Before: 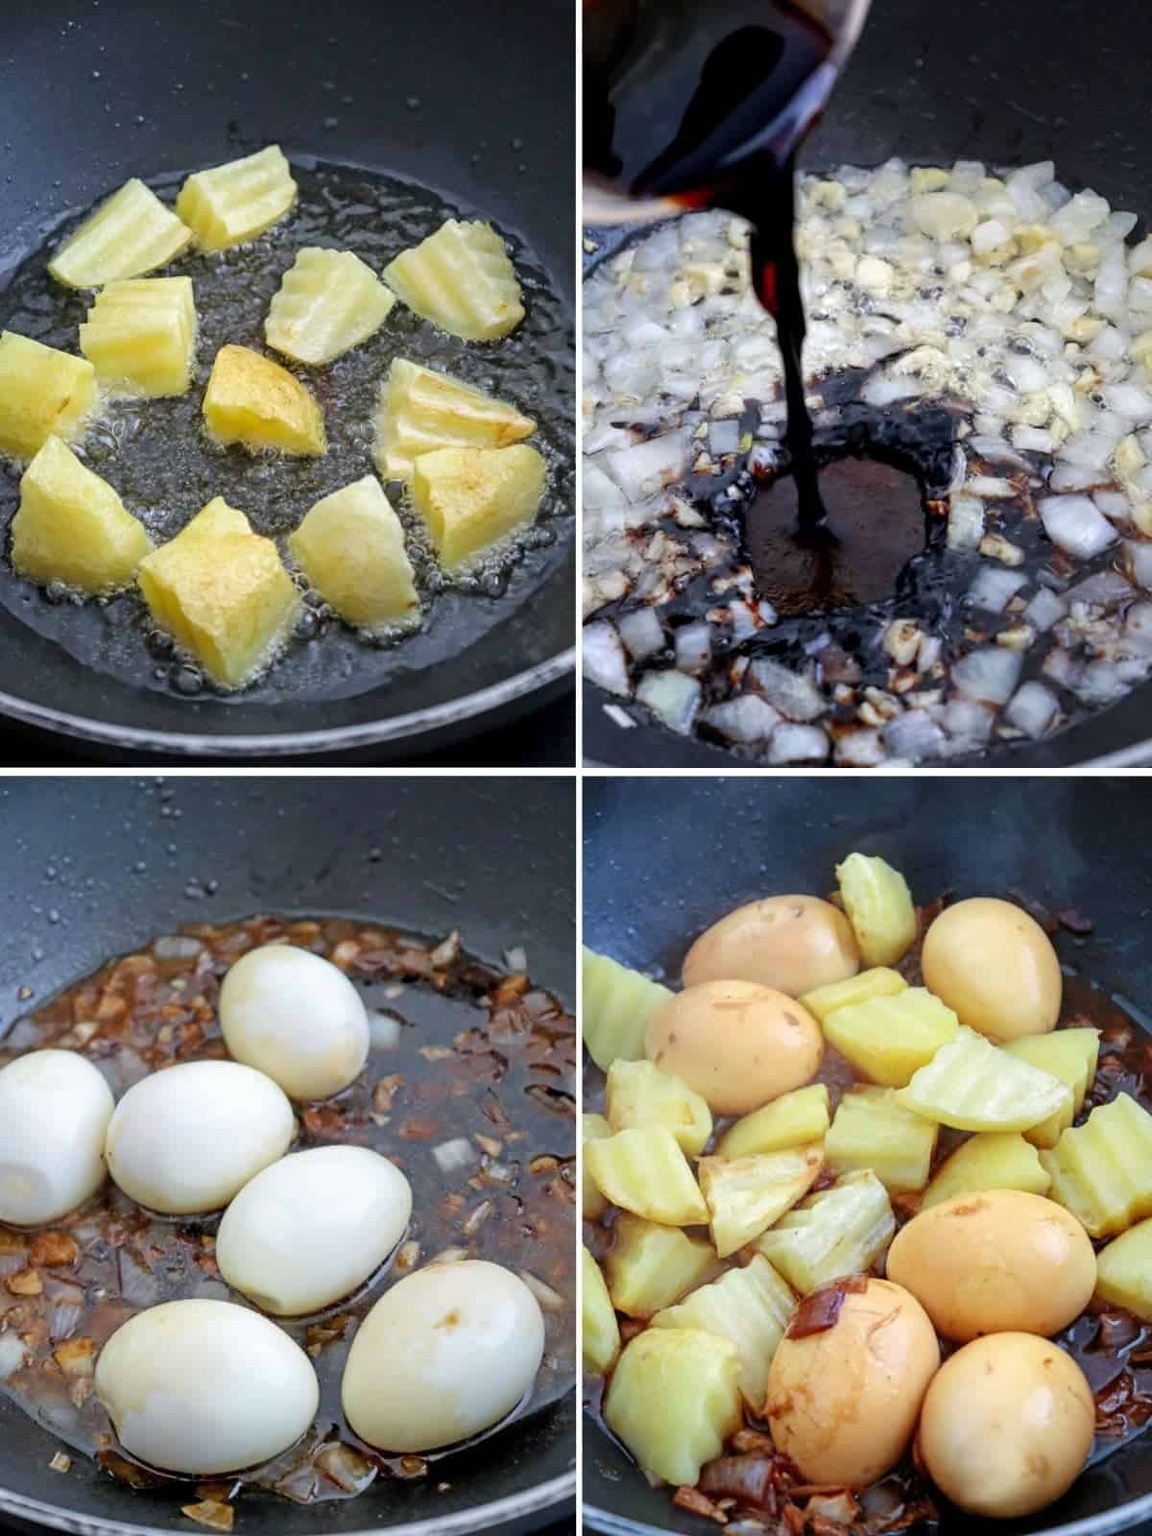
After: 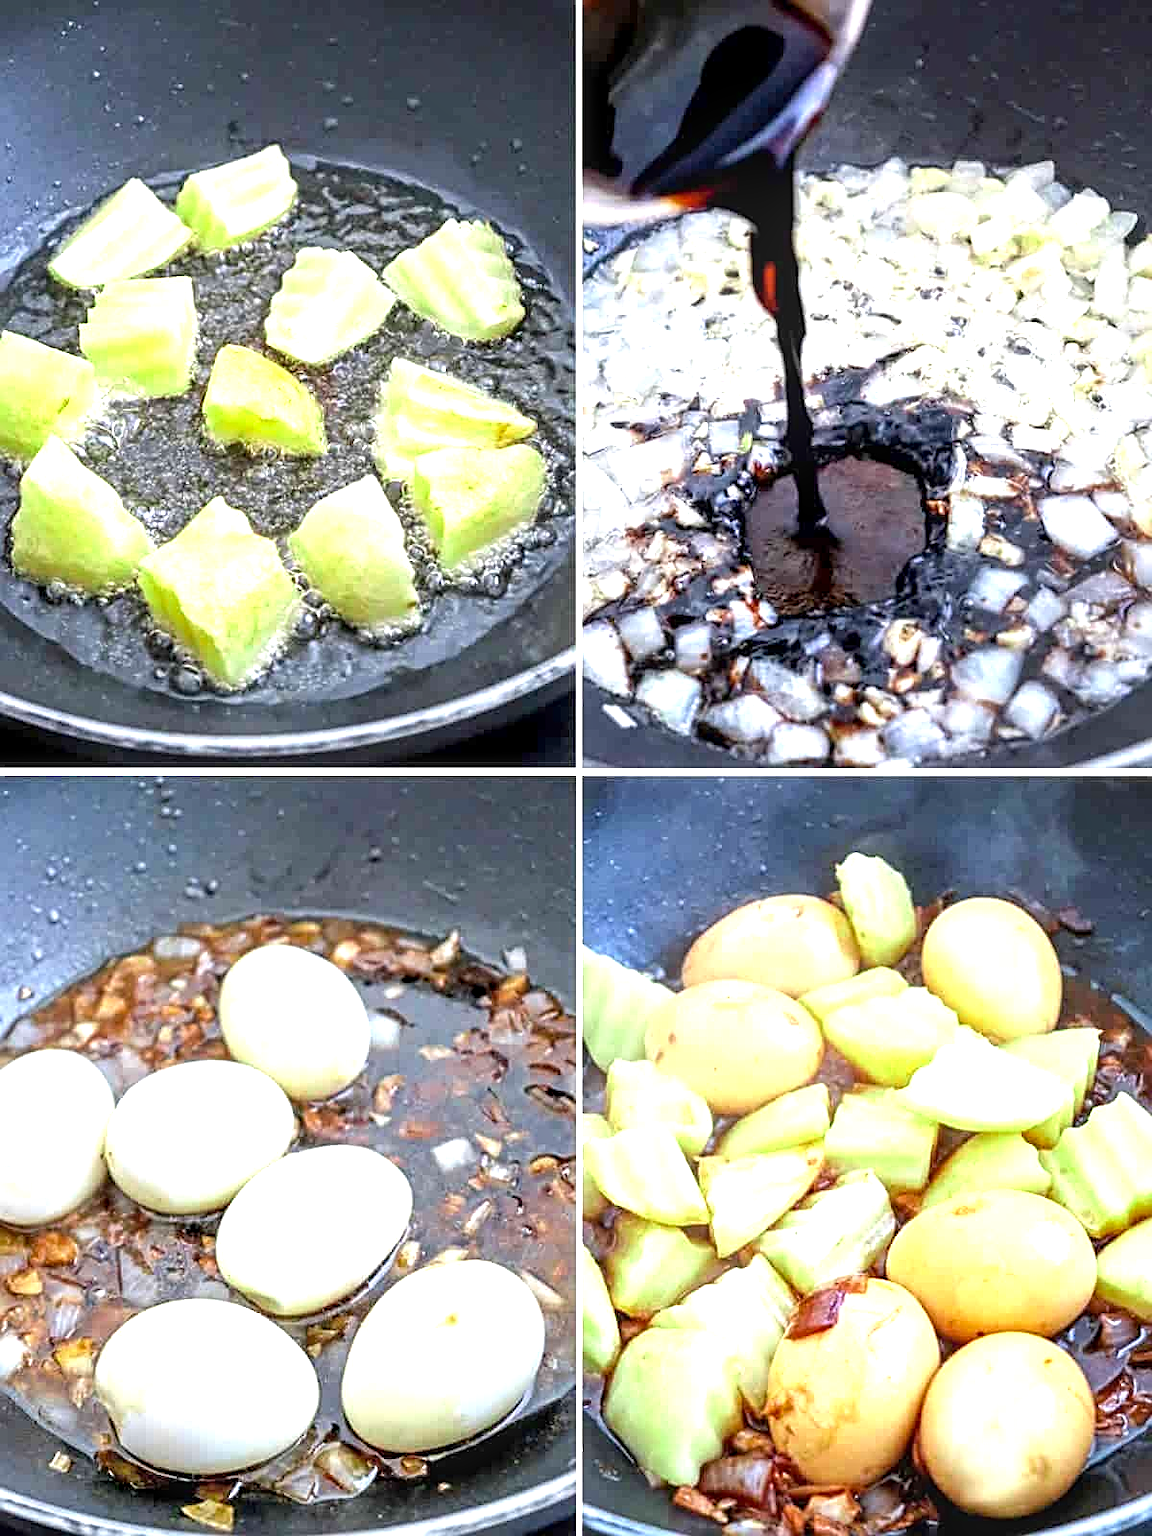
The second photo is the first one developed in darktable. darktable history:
color zones: curves: ch2 [(0, 0.5) (0.143, 0.517) (0.286, 0.571) (0.429, 0.522) (0.571, 0.5) (0.714, 0.5) (0.857, 0.5) (1, 0.5)]
sharpen: on, module defaults
exposure: black level correction 0.001, exposure 1.317 EV, compensate highlight preservation false
local contrast: on, module defaults
